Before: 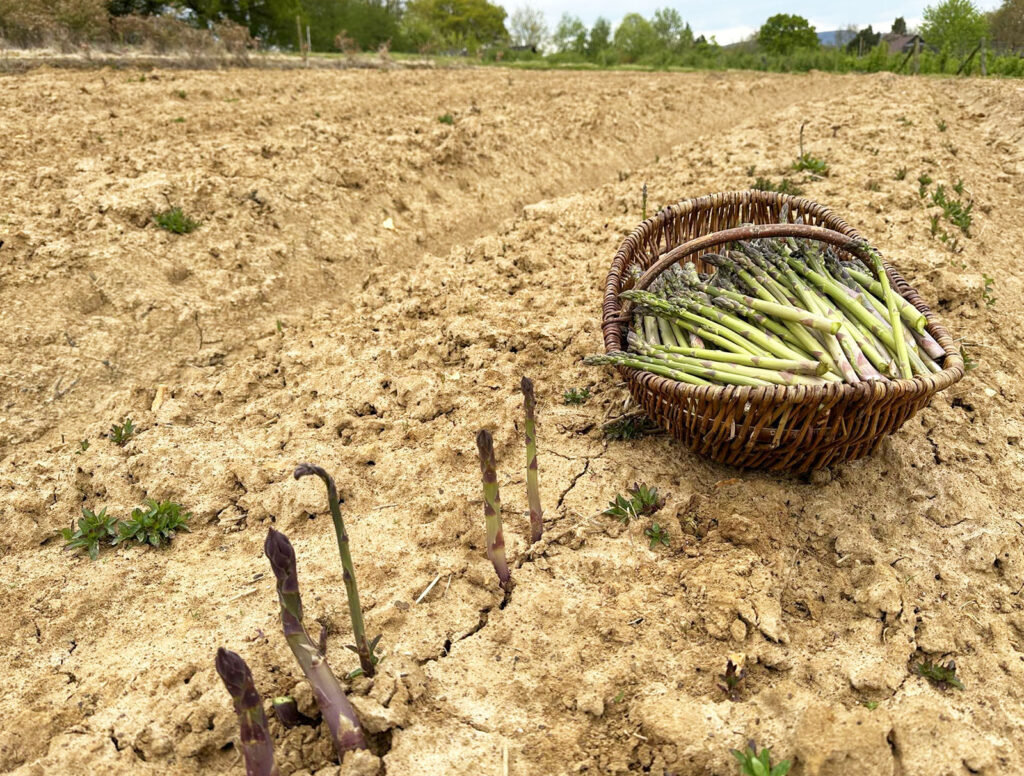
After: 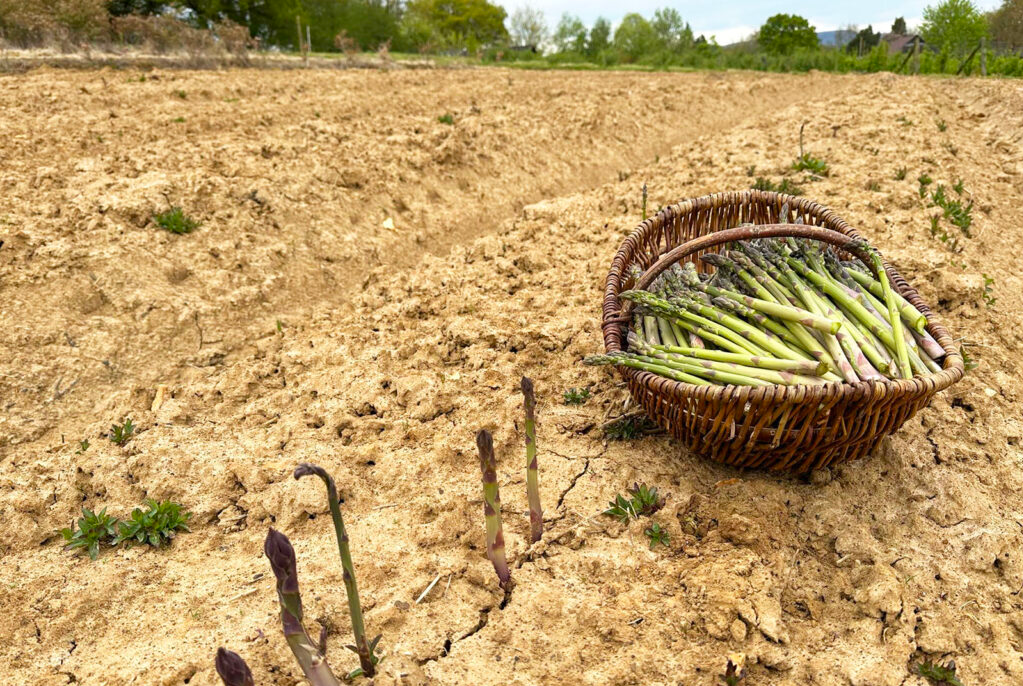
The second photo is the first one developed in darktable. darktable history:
crop and rotate: top 0%, bottom 11.511%
levels: mode automatic
